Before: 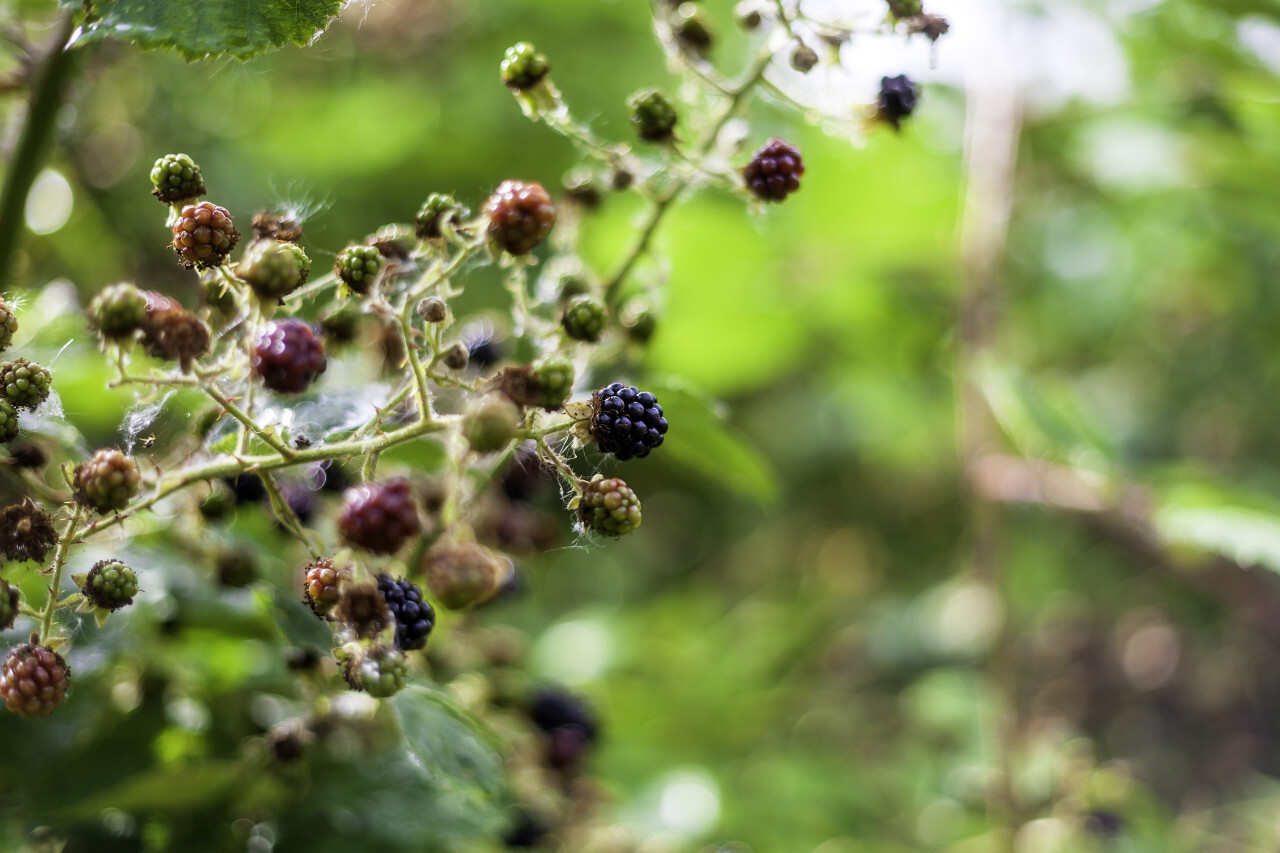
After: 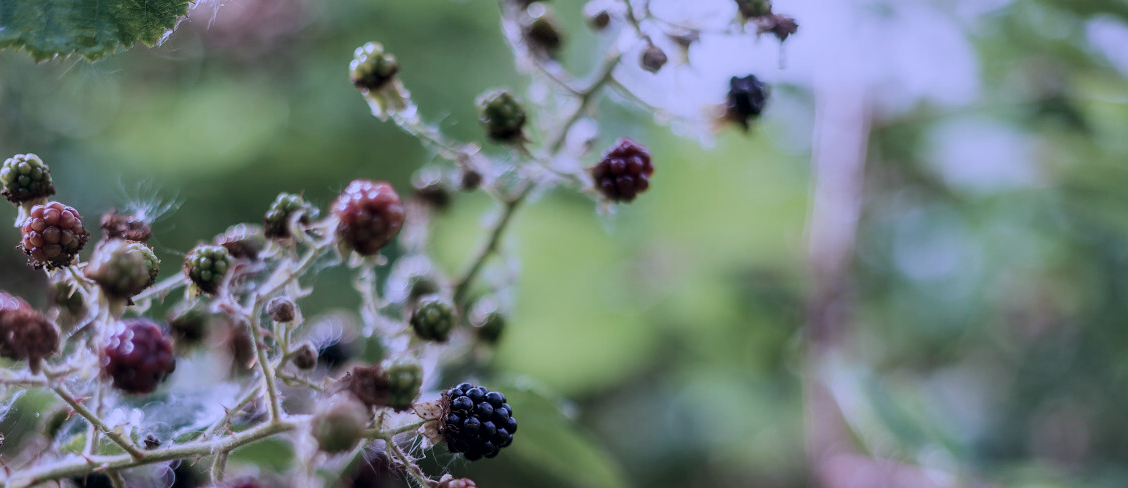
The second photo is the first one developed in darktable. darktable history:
exposure: black level correction -0.016, exposure -1.018 EV, compensate highlight preservation false
white balance: red 0.988, blue 1.017
local contrast: highlights 25%, shadows 75%, midtone range 0.75
contrast brightness saturation: contrast 0.1, saturation -0.36
crop and rotate: left 11.812%, bottom 42.776%
color correction: highlights a* 15.46, highlights b* -20.56
color calibration: x 0.396, y 0.386, temperature 3669 K
